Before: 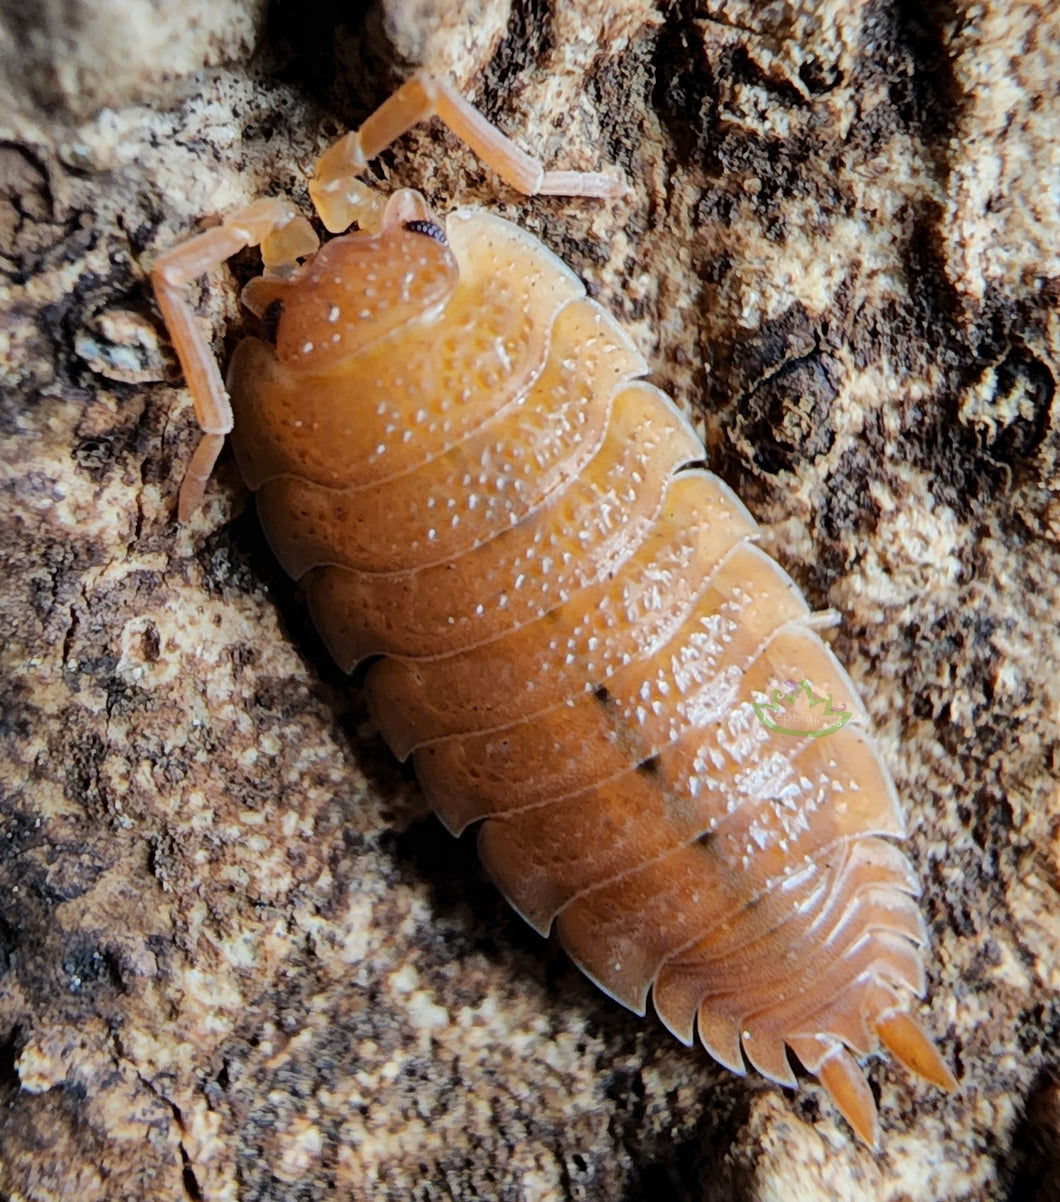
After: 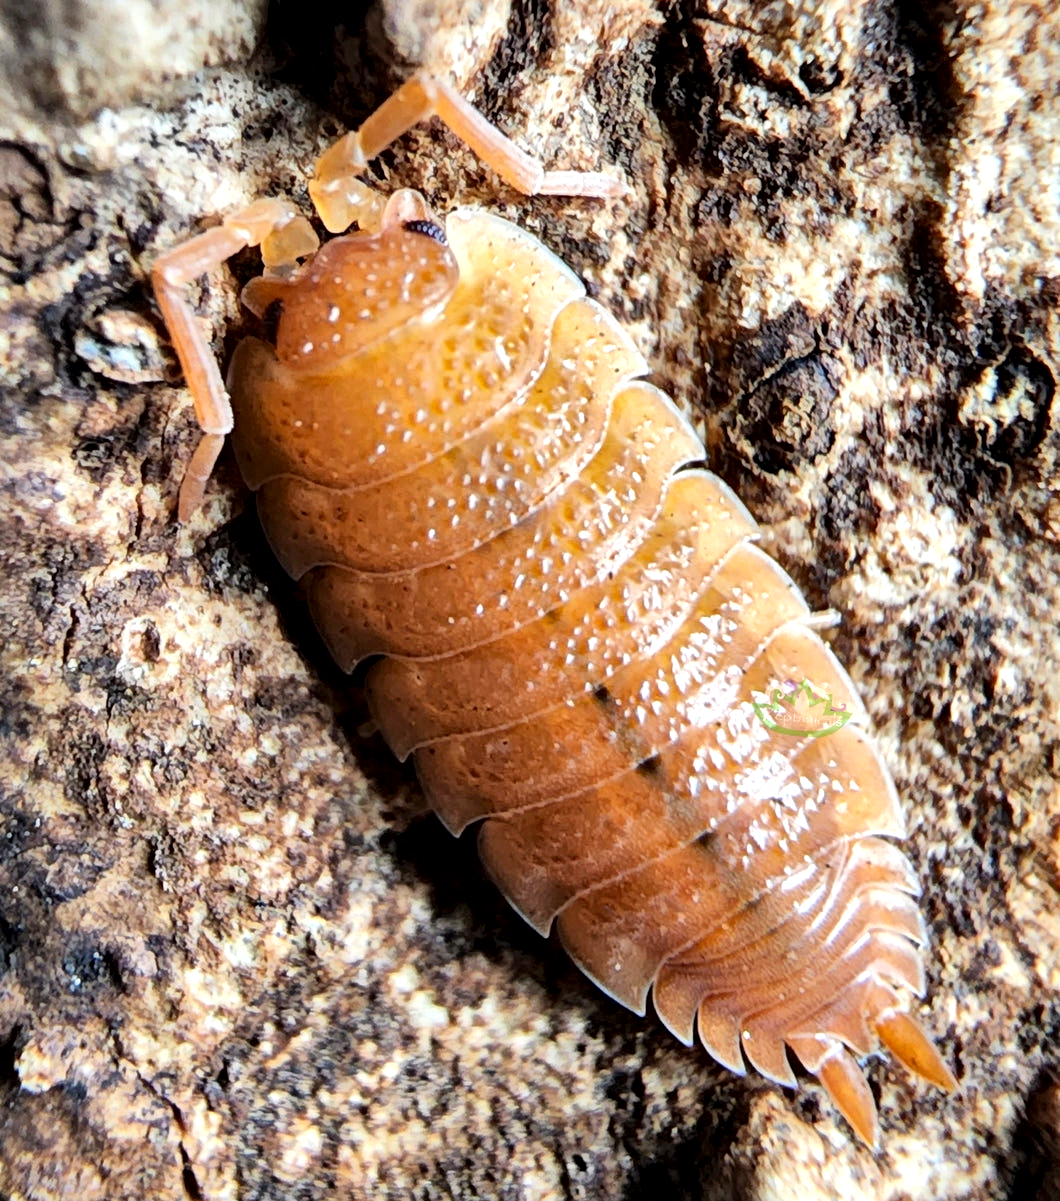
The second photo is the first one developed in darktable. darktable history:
contrast brightness saturation: contrast 0.03, brightness 0.06, saturation 0.13
crop: bottom 0.071%
exposure: black level correction 0.001, exposure 0.5 EV, compensate exposure bias true, compensate highlight preservation false
shadows and highlights: shadows 60, soften with gaussian
local contrast: mode bilateral grid, contrast 25, coarseness 60, detail 151%, midtone range 0.2
